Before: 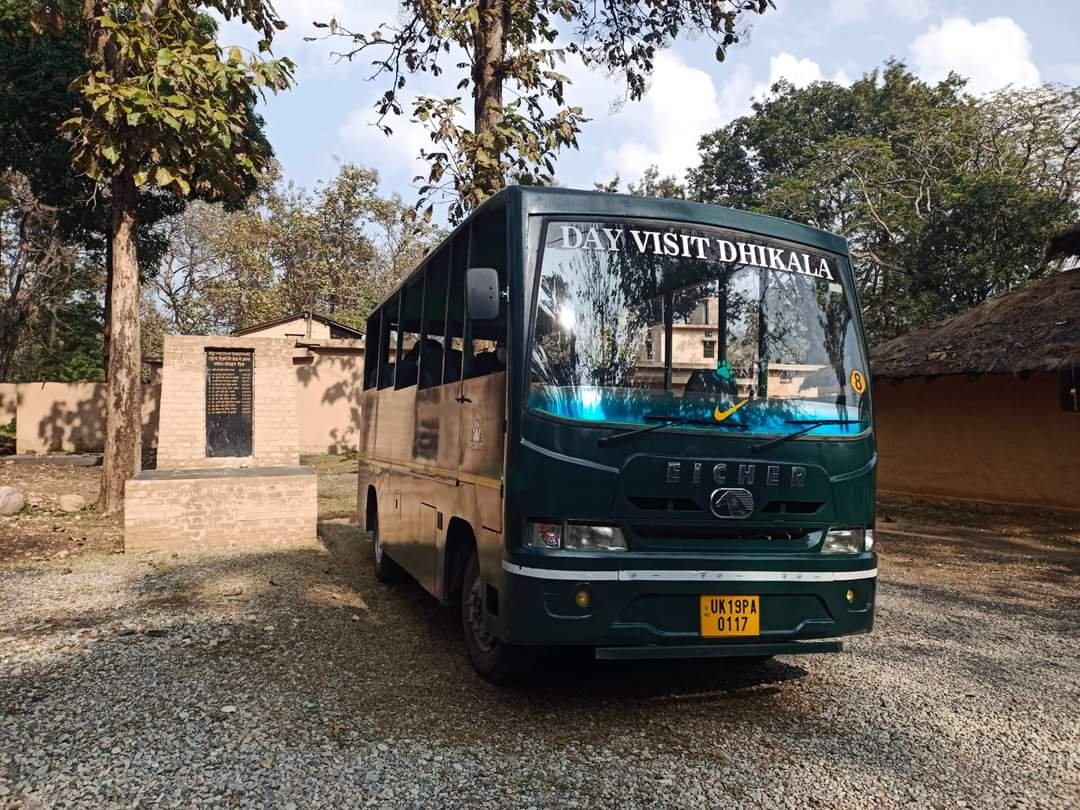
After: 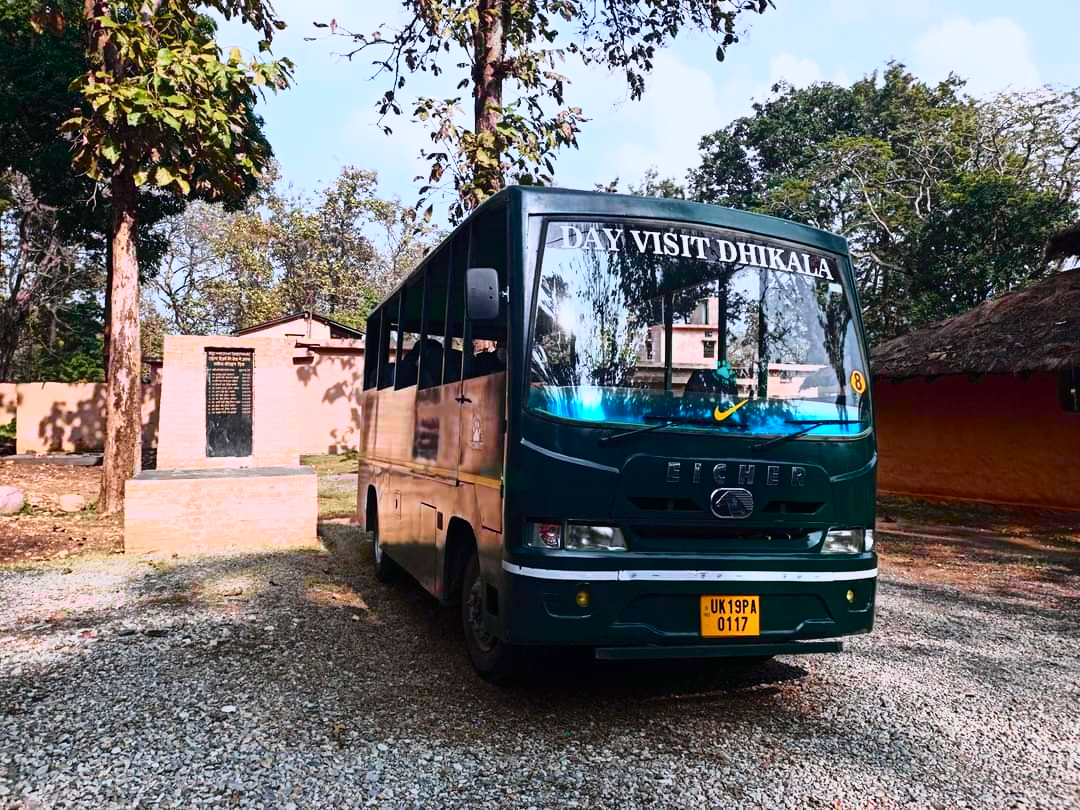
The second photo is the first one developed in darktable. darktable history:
white balance: red 0.967, blue 1.119, emerald 0.756
tone curve: curves: ch0 [(0, 0) (0.046, 0.031) (0.163, 0.114) (0.391, 0.432) (0.488, 0.561) (0.695, 0.839) (0.785, 0.904) (1, 0.965)]; ch1 [(0, 0) (0.248, 0.252) (0.427, 0.412) (0.482, 0.462) (0.499, 0.497) (0.518, 0.52) (0.535, 0.577) (0.585, 0.623) (0.679, 0.743) (0.788, 0.809) (1, 1)]; ch2 [(0, 0) (0.313, 0.262) (0.427, 0.417) (0.473, 0.47) (0.503, 0.503) (0.523, 0.515) (0.557, 0.596) (0.598, 0.646) (0.708, 0.771) (1, 1)], color space Lab, independent channels, preserve colors none
